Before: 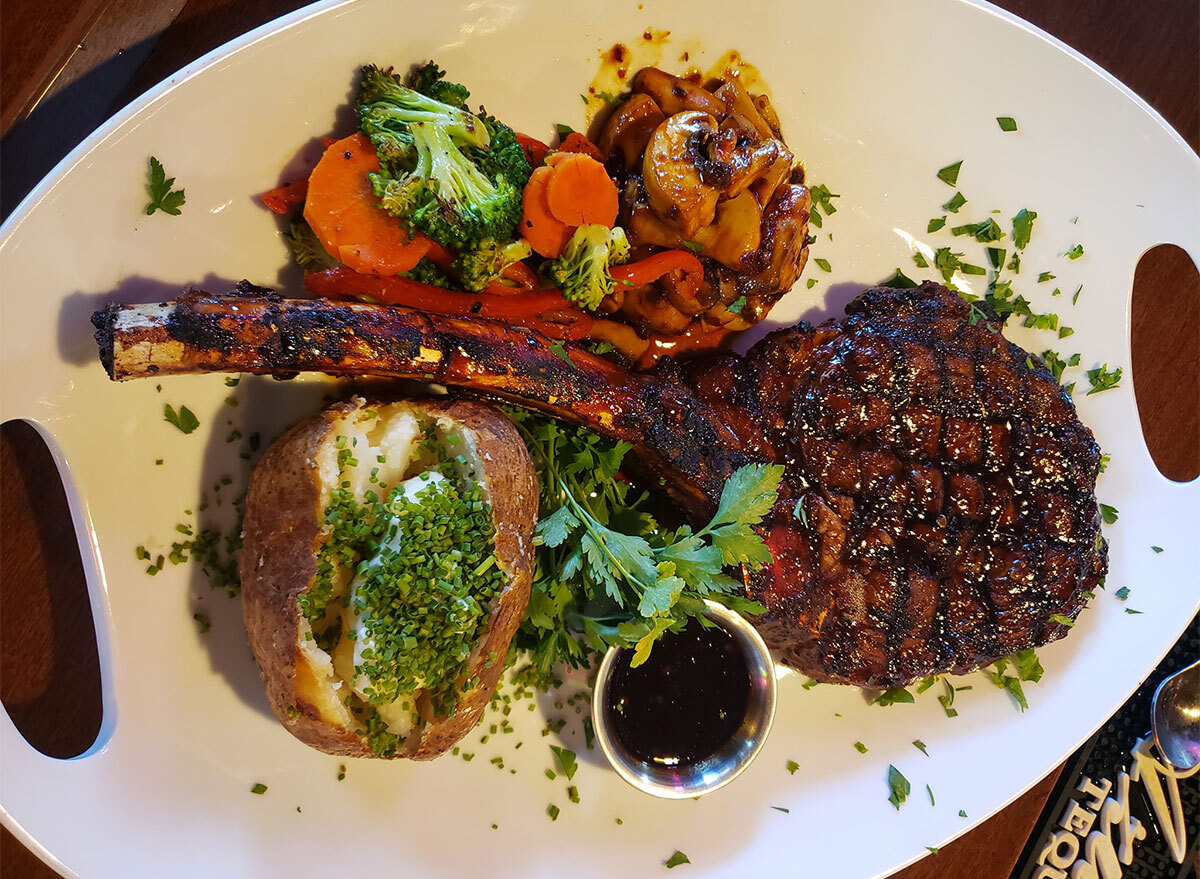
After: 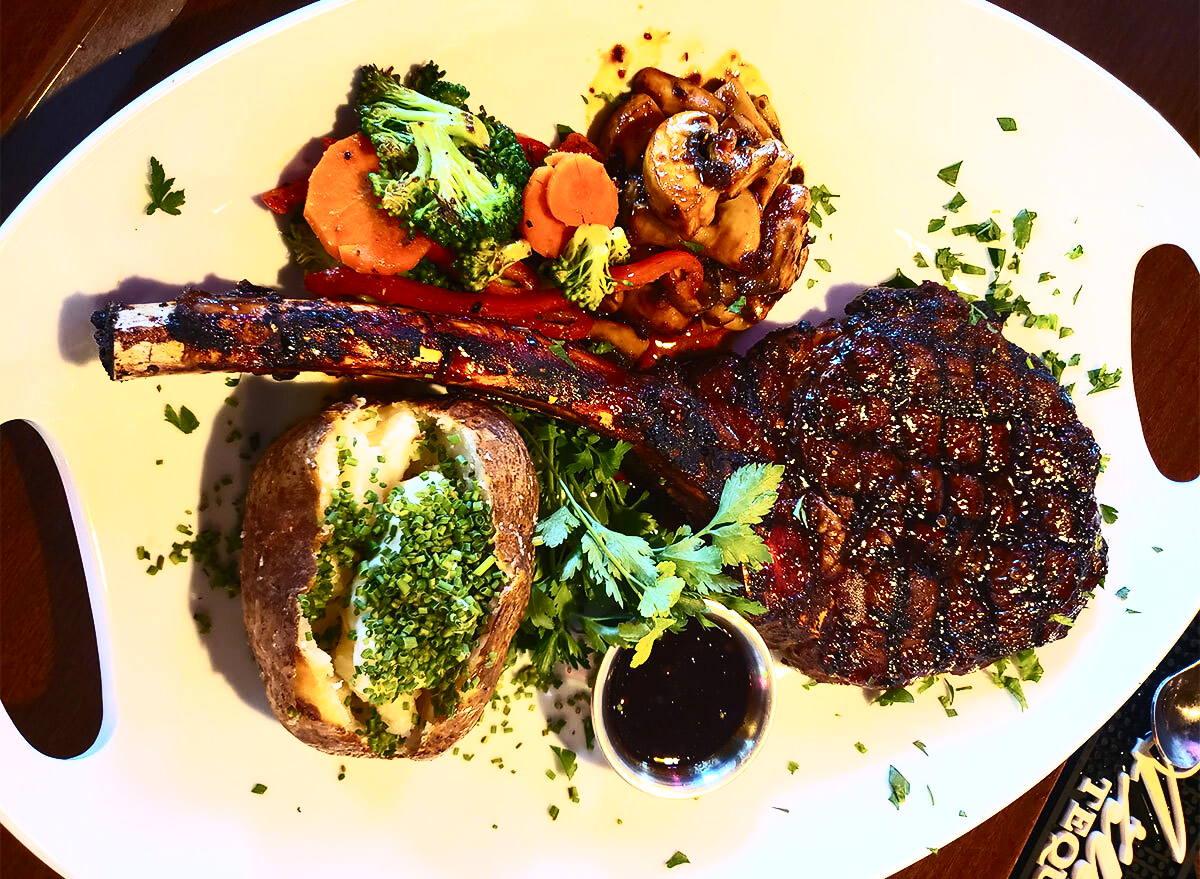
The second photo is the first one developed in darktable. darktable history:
exposure: exposure 0.081 EV, compensate highlight preservation false
contrast brightness saturation: contrast 0.62, brightness 0.34, saturation 0.14
